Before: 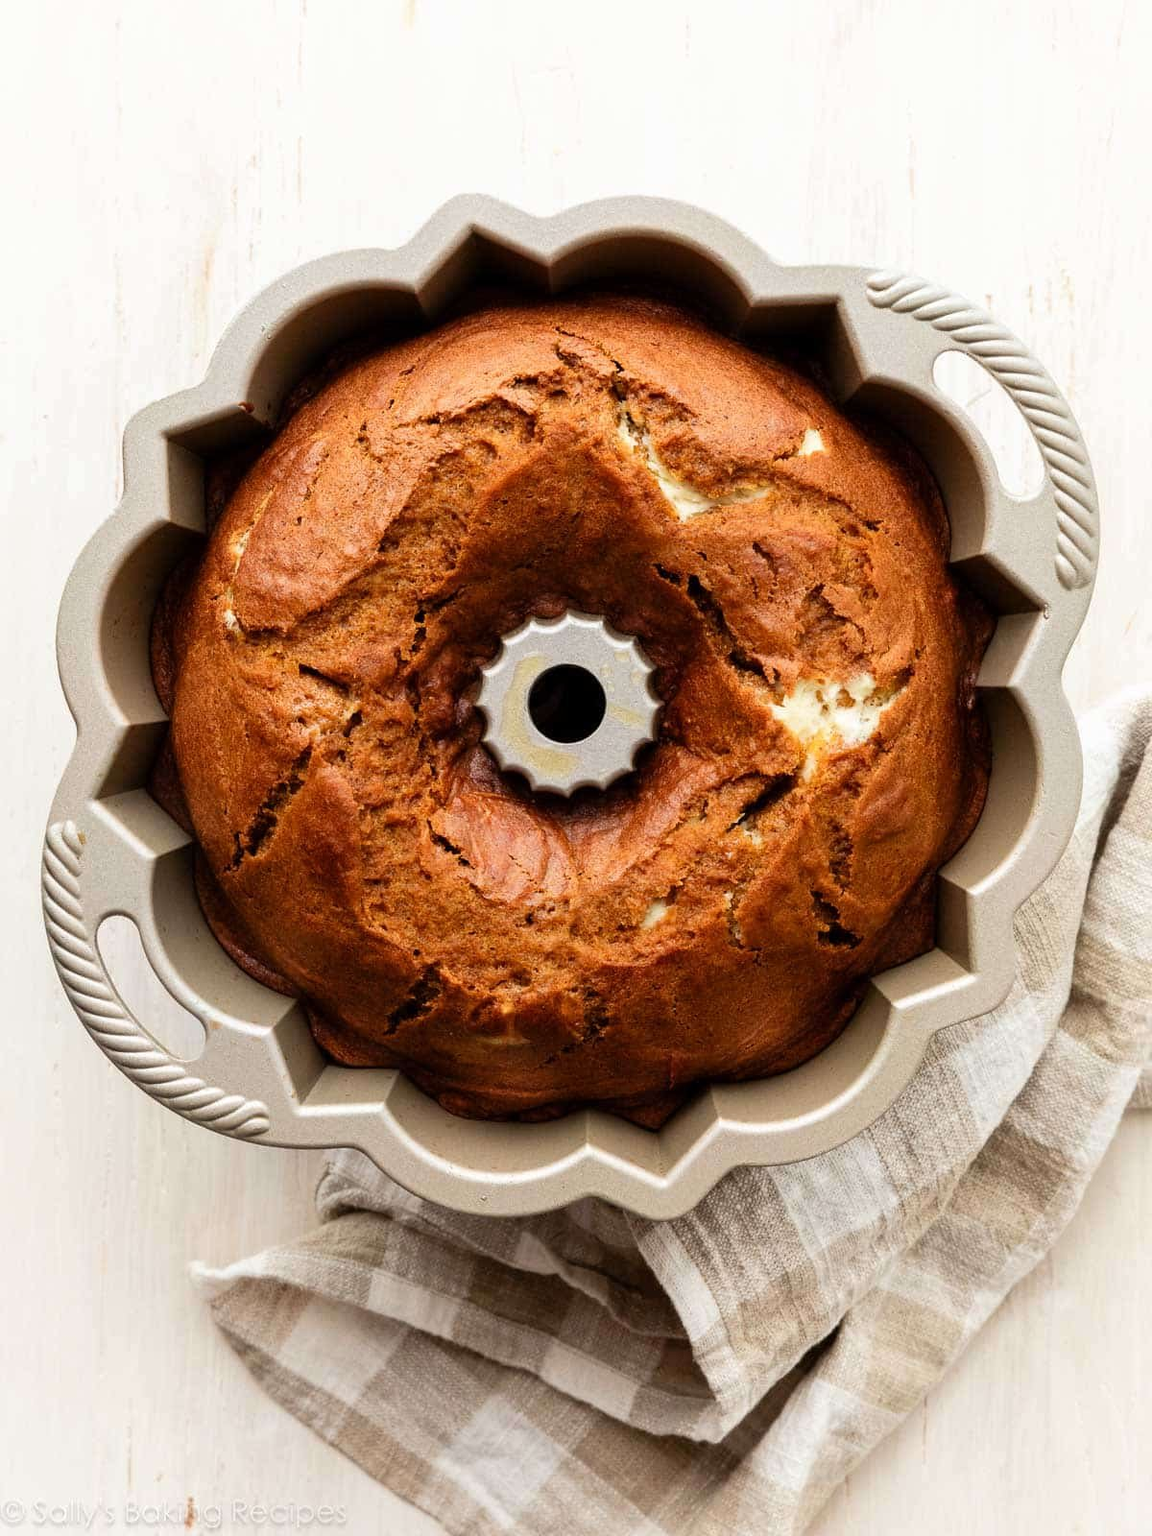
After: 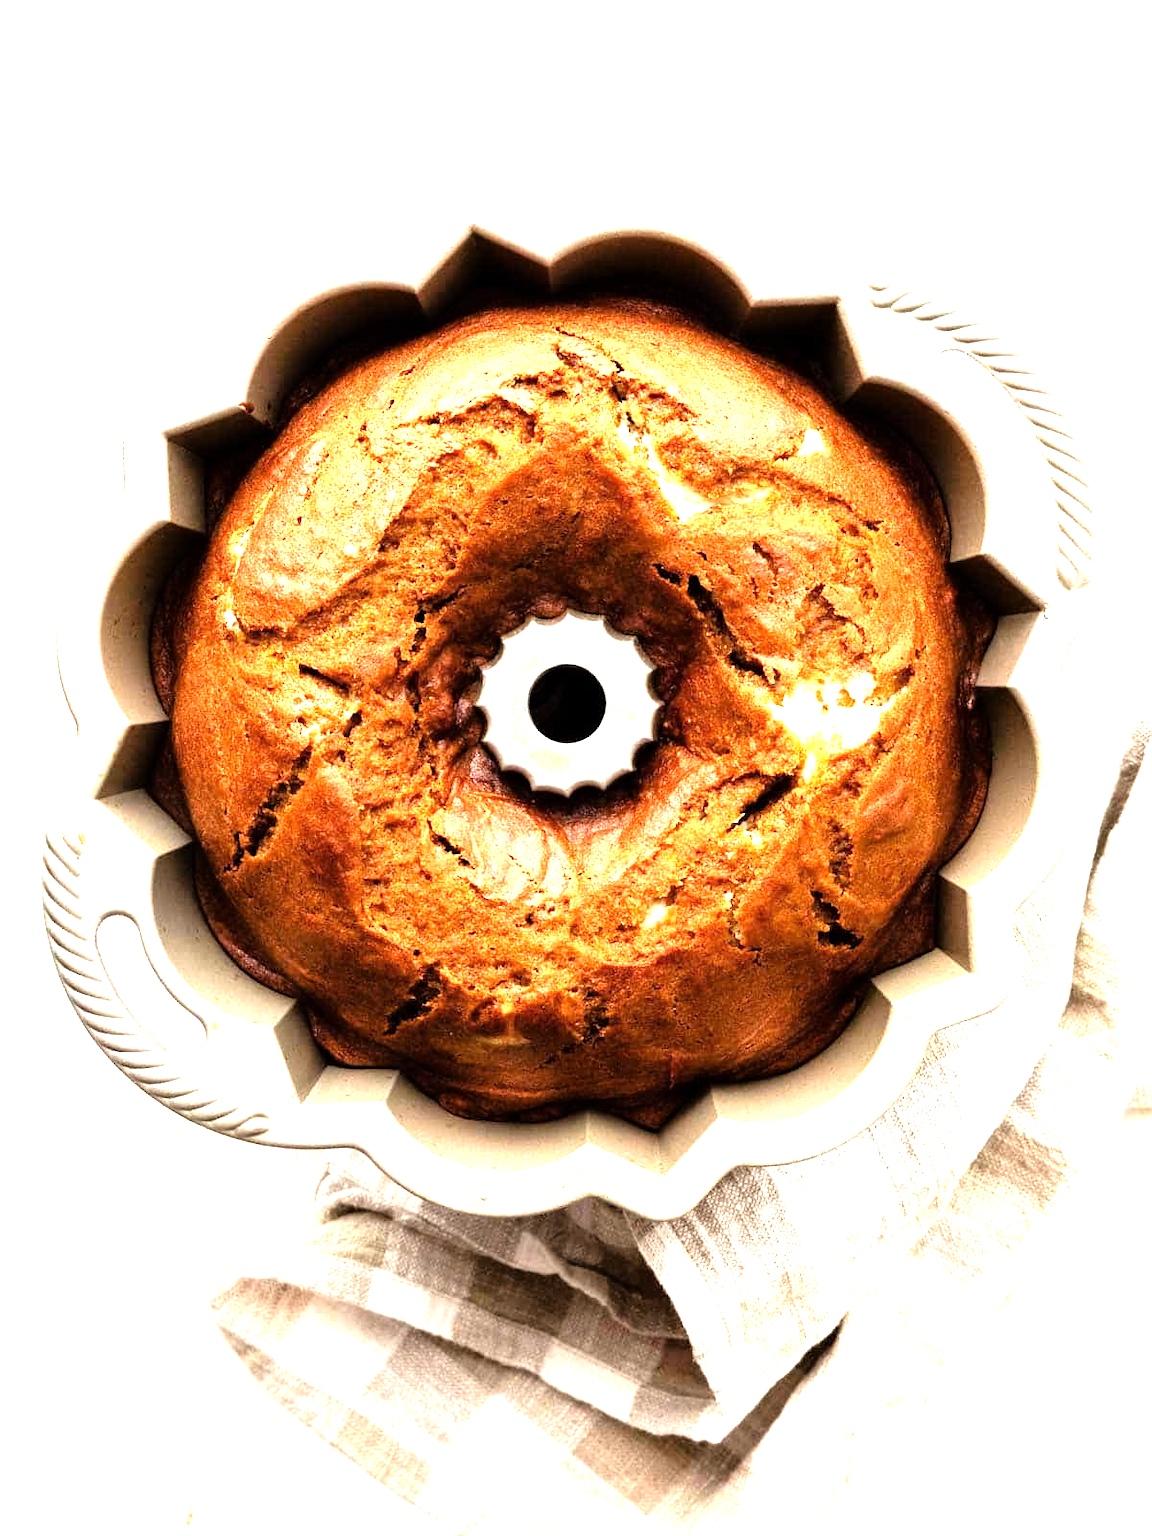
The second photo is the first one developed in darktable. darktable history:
tone equalizer: -8 EV -1.12 EV, -7 EV -1.01 EV, -6 EV -0.829 EV, -5 EV -0.548 EV, -3 EV 0.589 EV, -2 EV 0.881 EV, -1 EV 1 EV, +0 EV 1.08 EV
exposure: exposure 0.64 EV, compensate highlight preservation false
